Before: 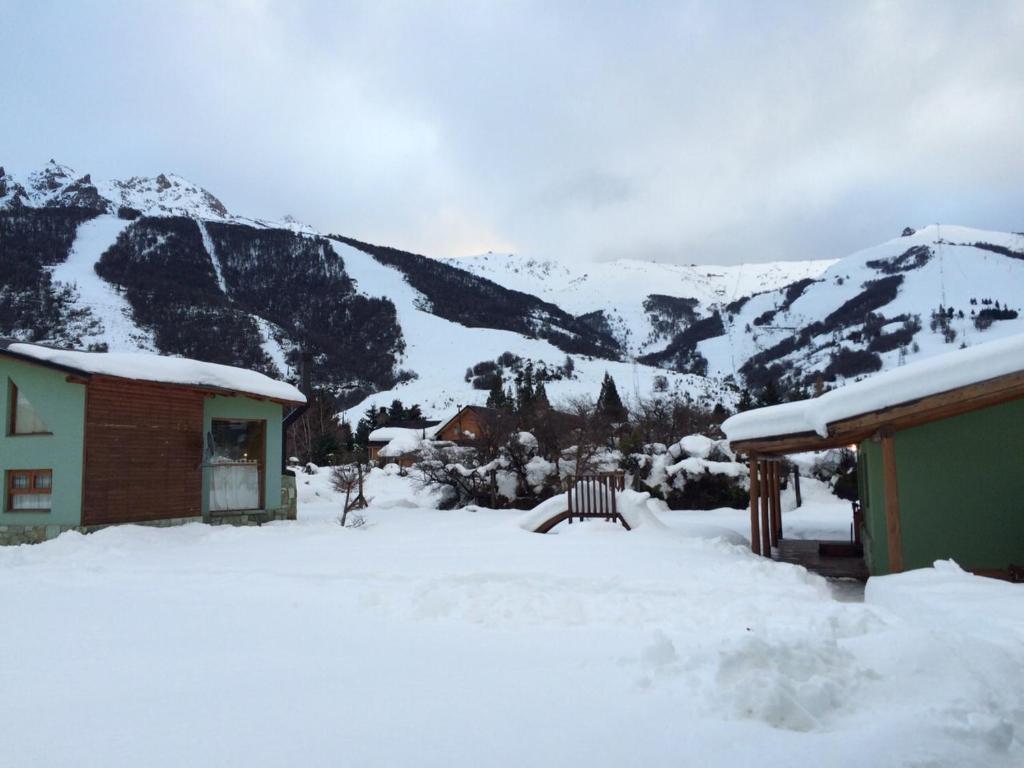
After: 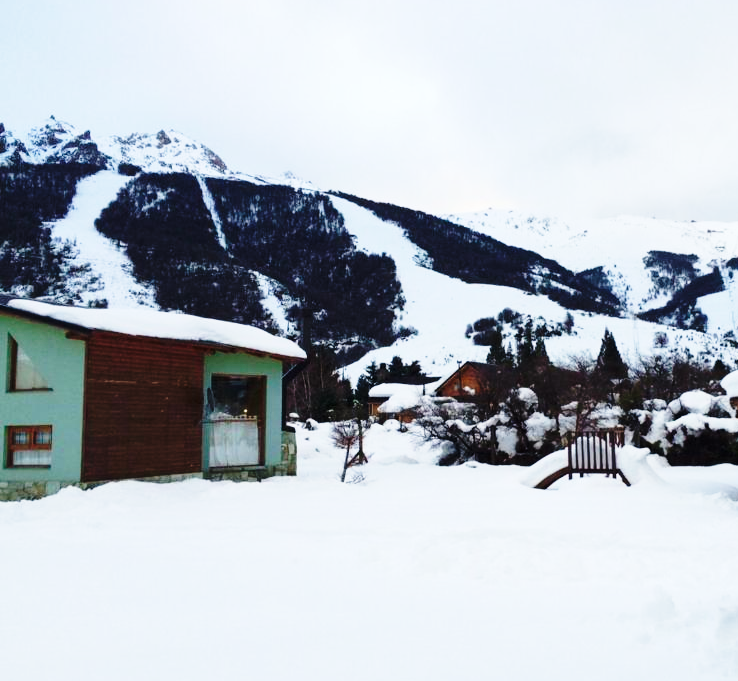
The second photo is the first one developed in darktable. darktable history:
base curve: curves: ch0 [(0, 0) (0.04, 0.03) (0.133, 0.232) (0.448, 0.748) (0.843, 0.968) (1, 1)], preserve colors none
velvia: strength 15.44%
crop: top 5.805%, right 27.849%, bottom 5.5%
